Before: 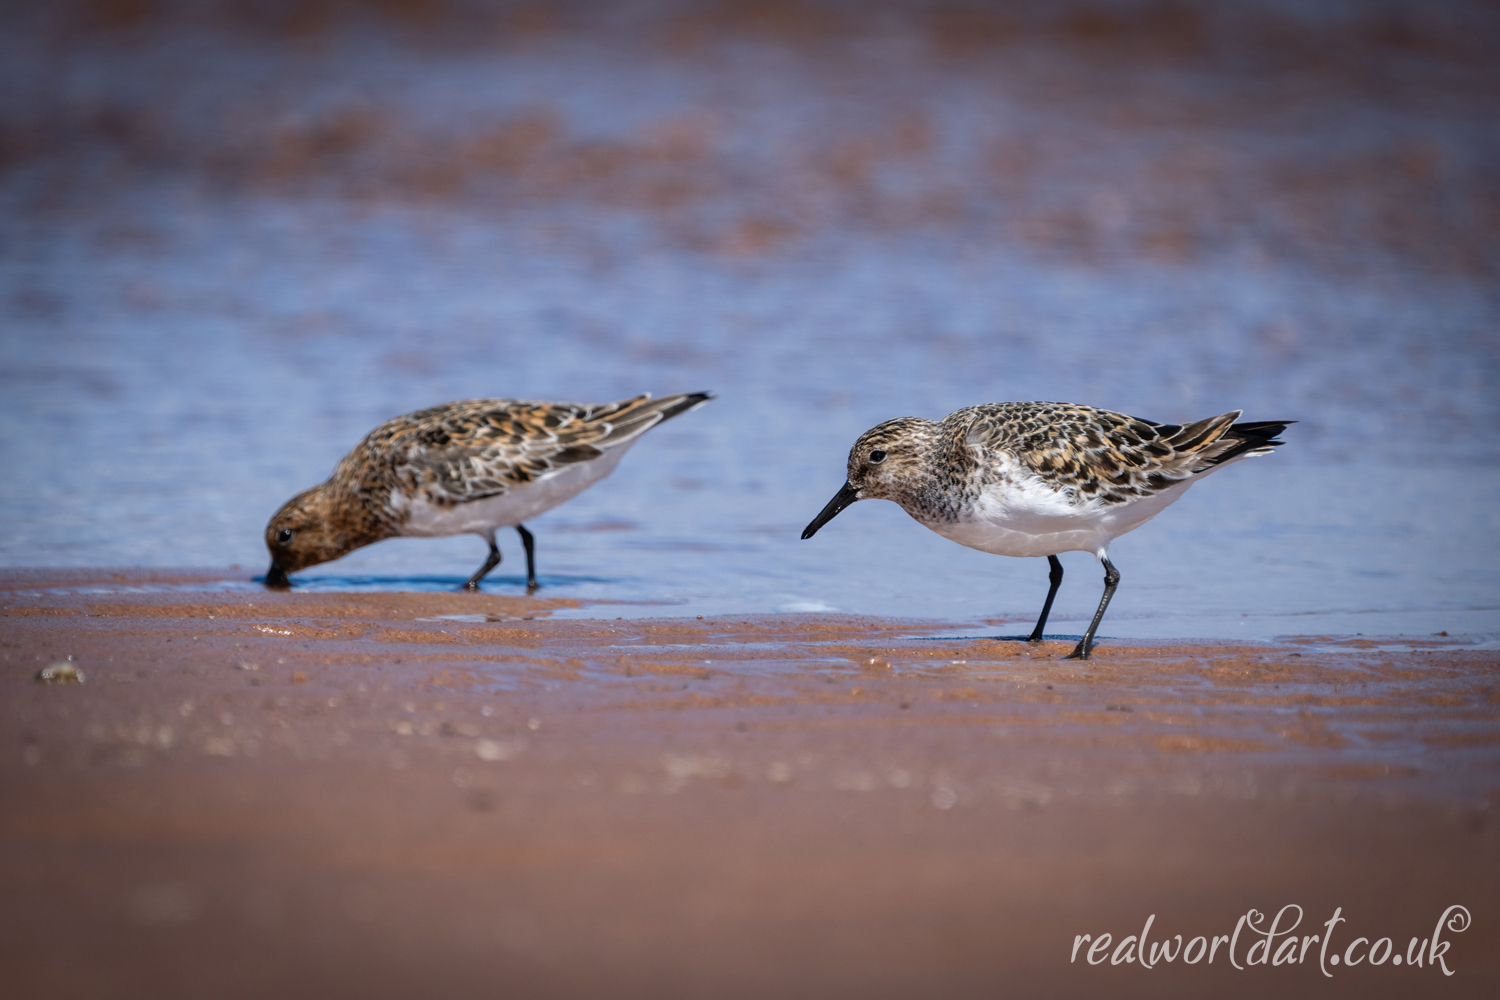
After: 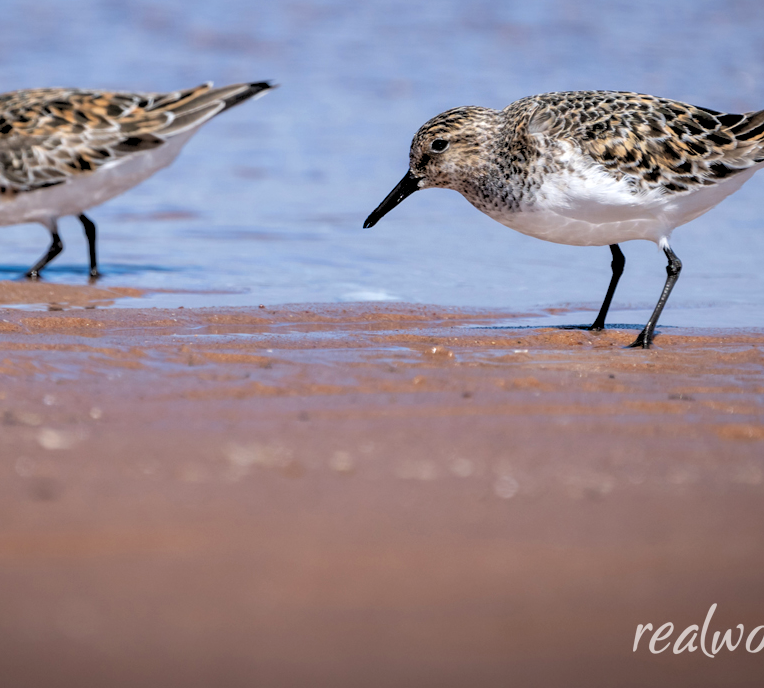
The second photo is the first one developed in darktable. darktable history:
rgb levels: levels [[0.013, 0.434, 0.89], [0, 0.5, 1], [0, 0.5, 1]]
exposure: black level correction 0.002, compensate highlight preservation false
crop and rotate: left 29.237%, top 31.152%, right 19.807%
